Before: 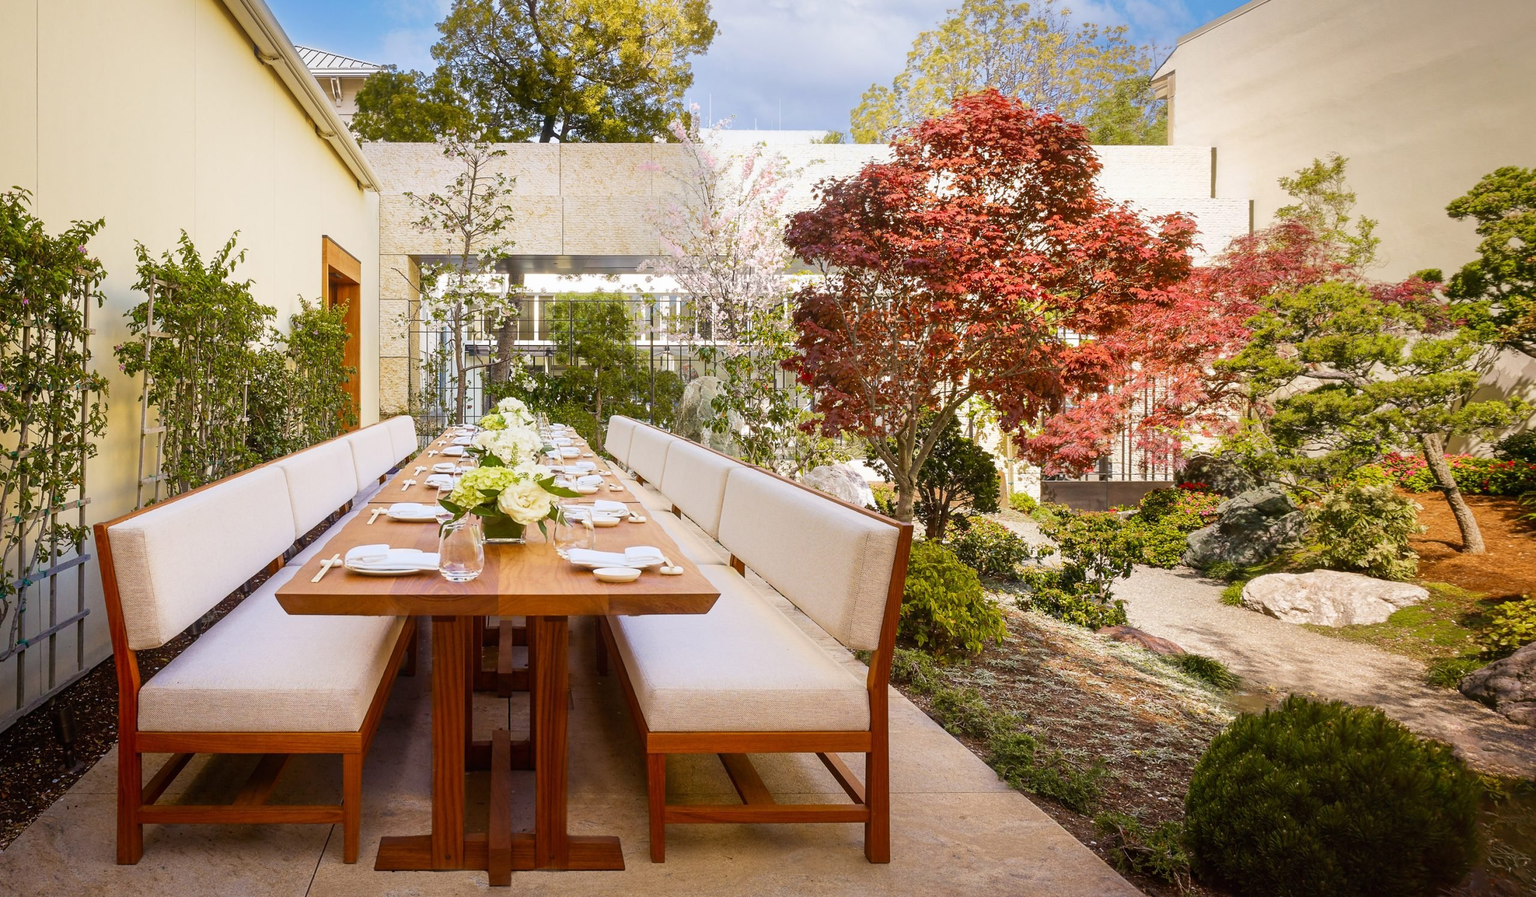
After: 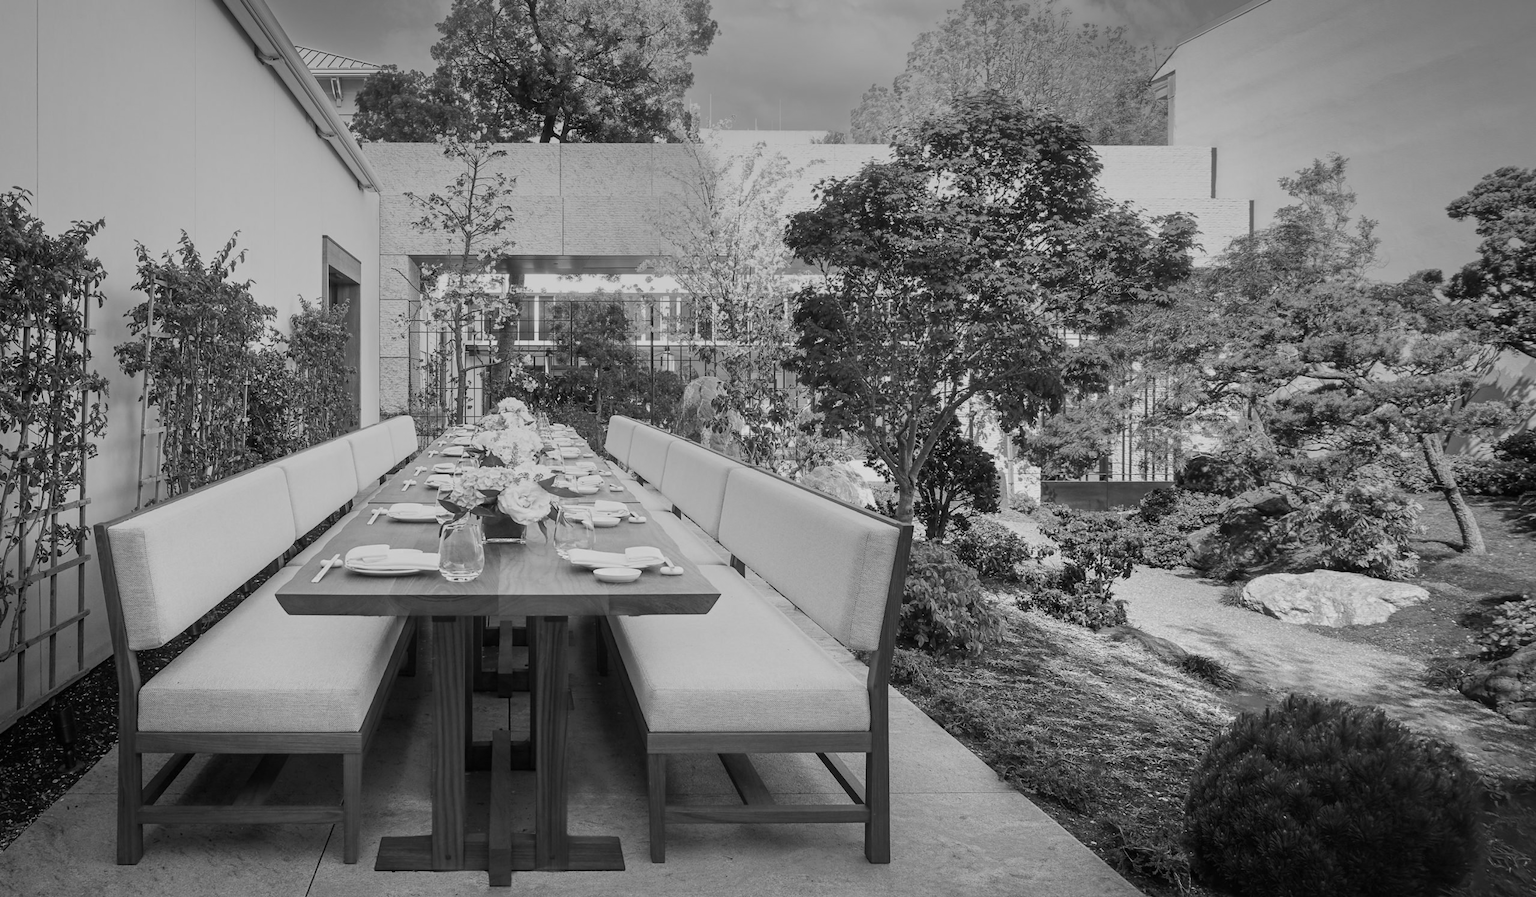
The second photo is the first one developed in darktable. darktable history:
graduated density: hue 238.83°, saturation 50%
monochrome: a 30.25, b 92.03
